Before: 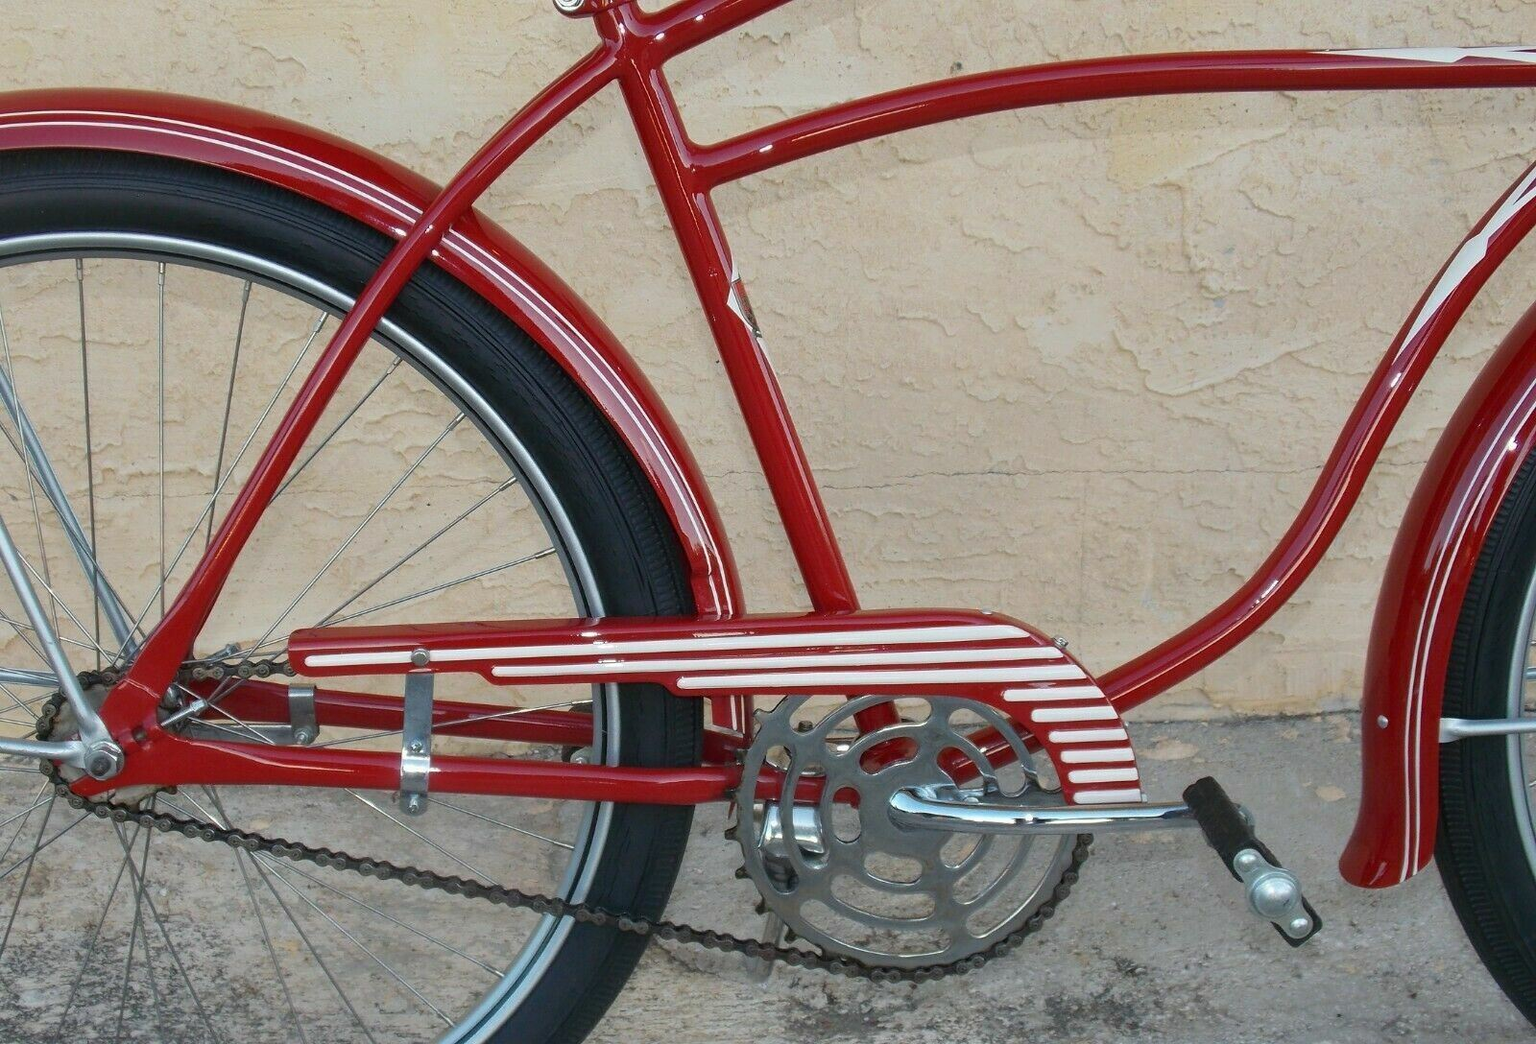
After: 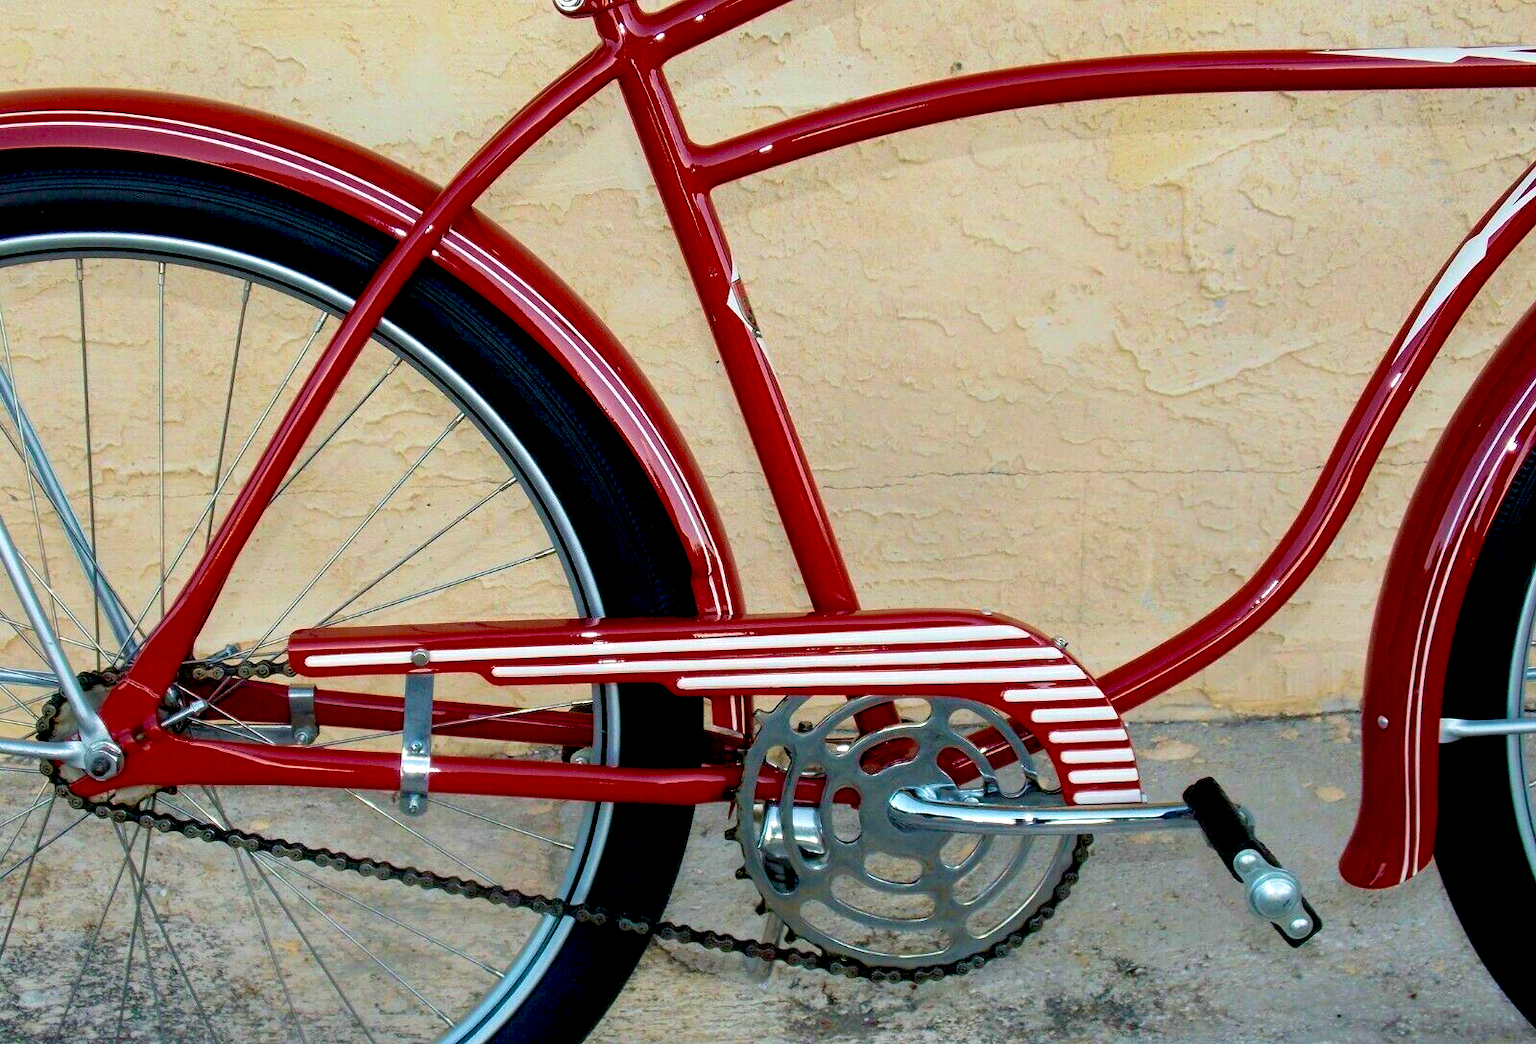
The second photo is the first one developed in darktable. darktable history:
exposure: black level correction 0.031, exposure 0.304 EV, compensate highlight preservation false
velvia: strength 56%
color calibration: illuminant same as pipeline (D50), adaptation none (bypass), gamut compression 1.72
